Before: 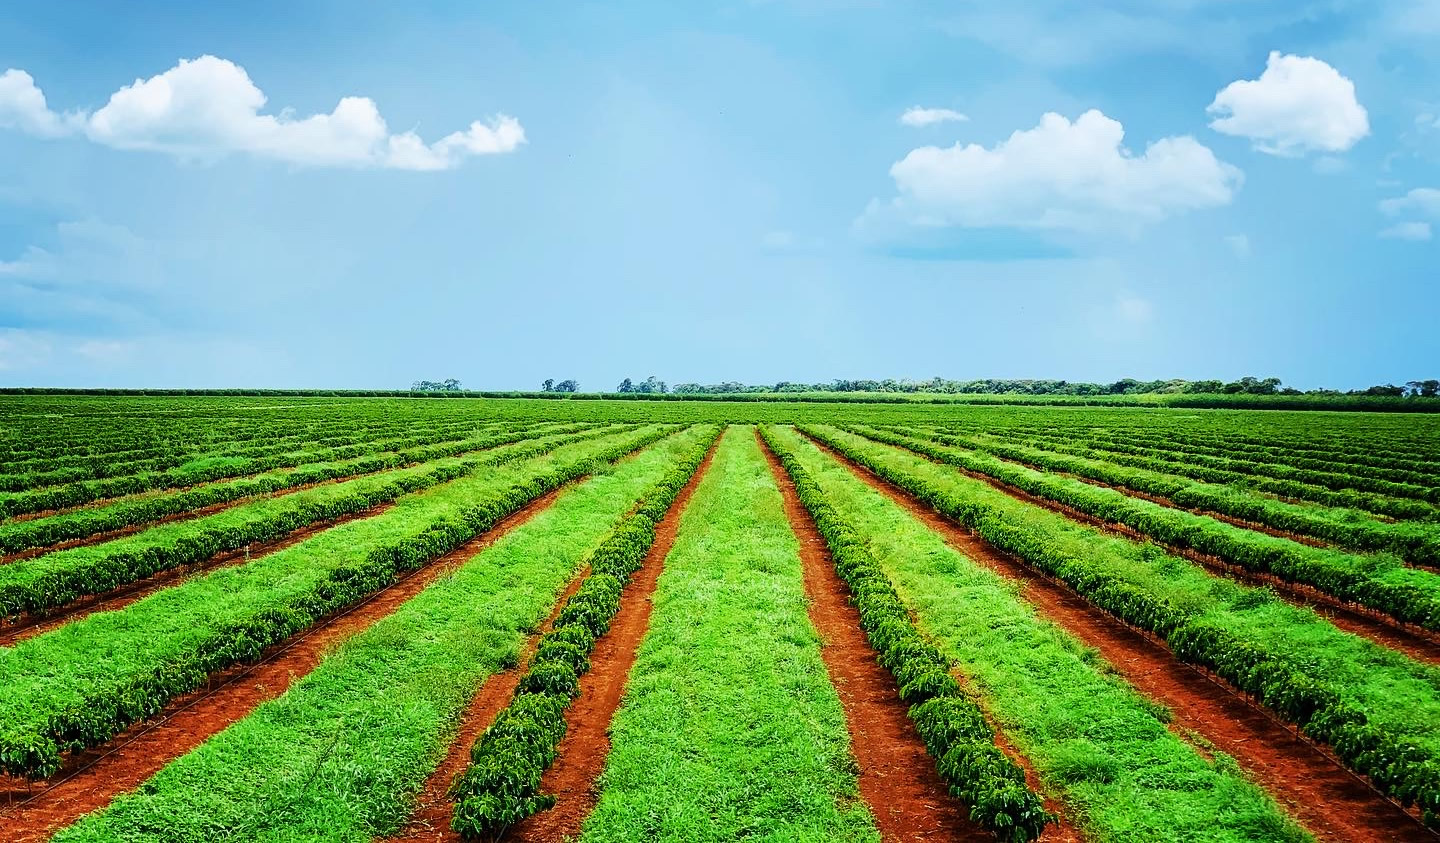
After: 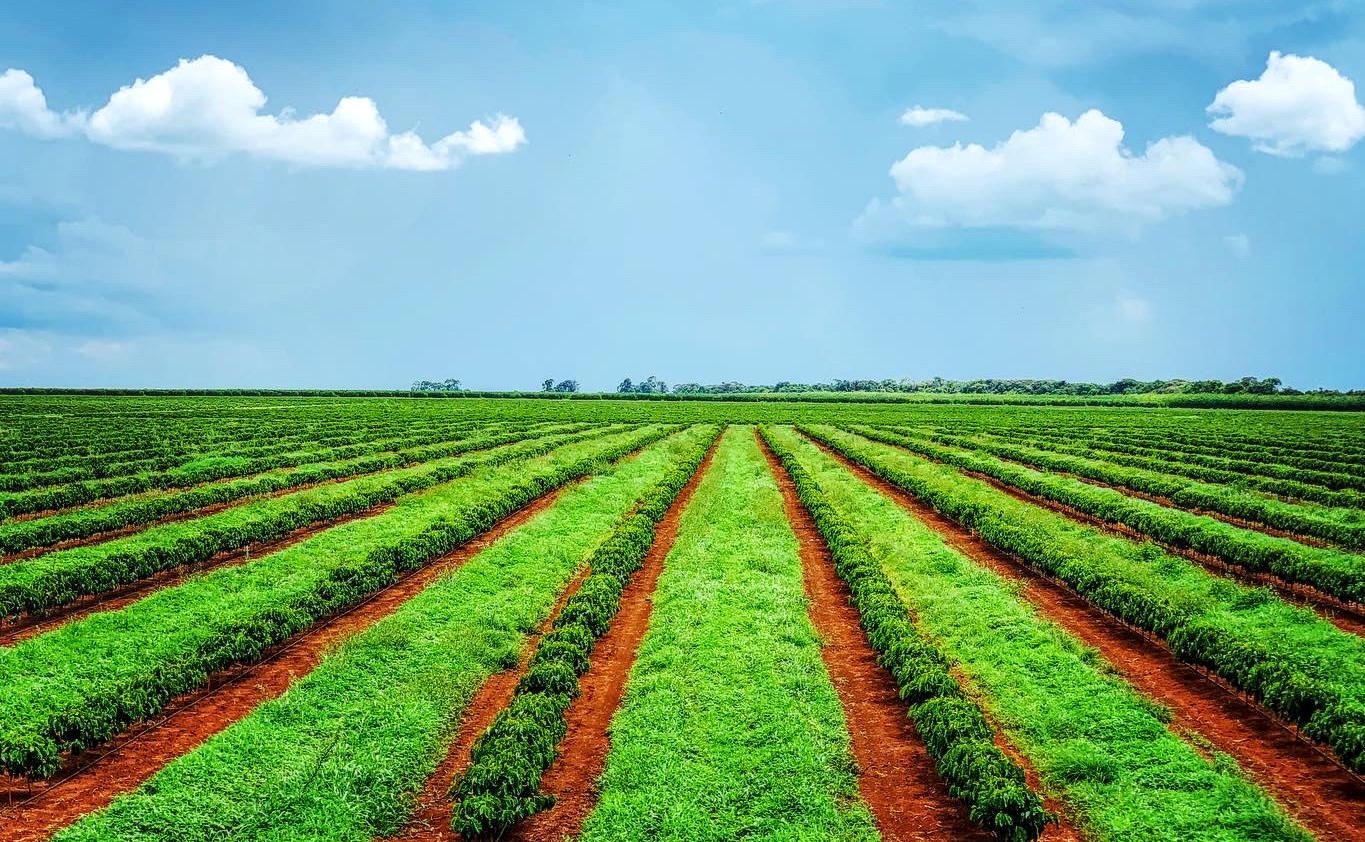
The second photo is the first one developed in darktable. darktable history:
crop and rotate: right 5.167%
local contrast: highlights 0%, shadows 0%, detail 133%
